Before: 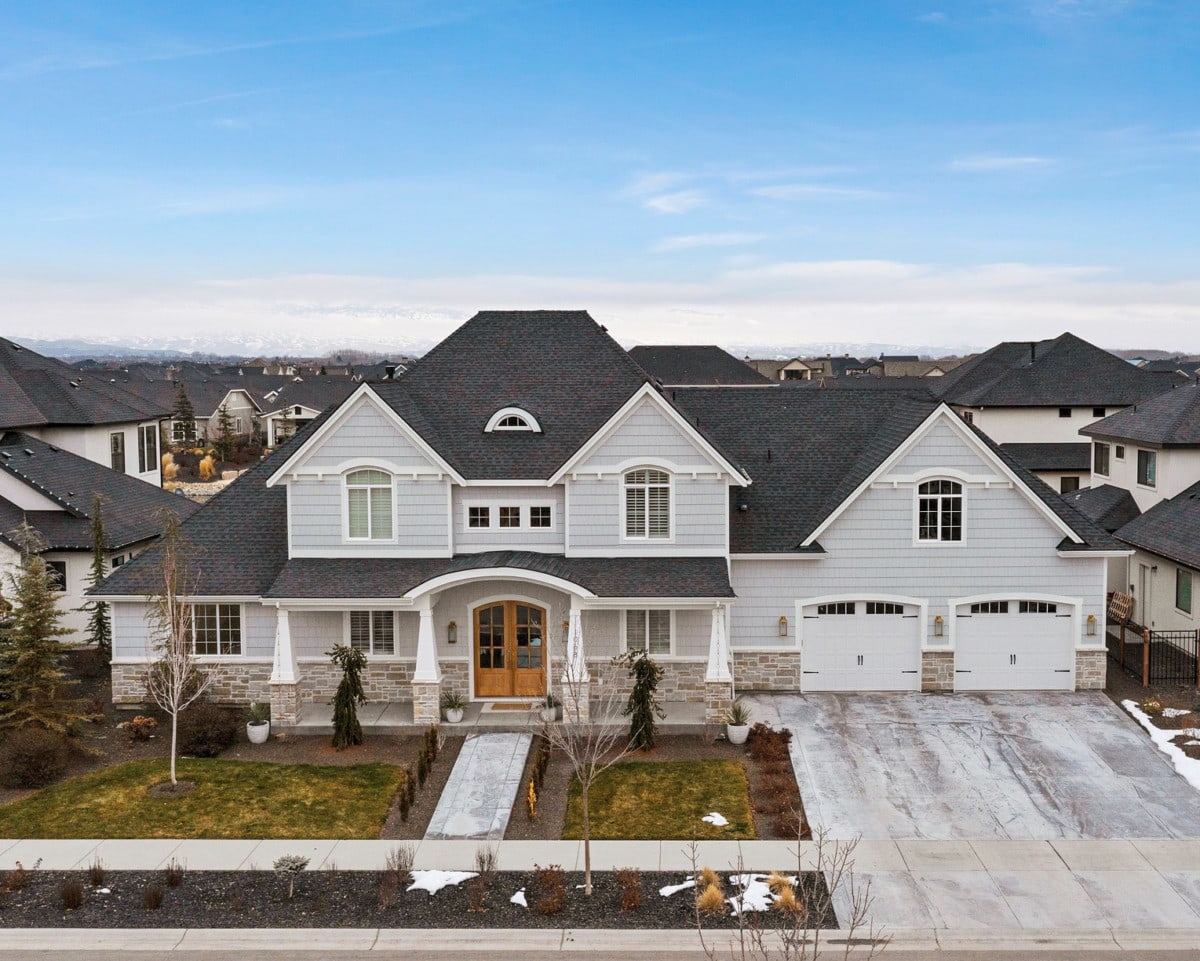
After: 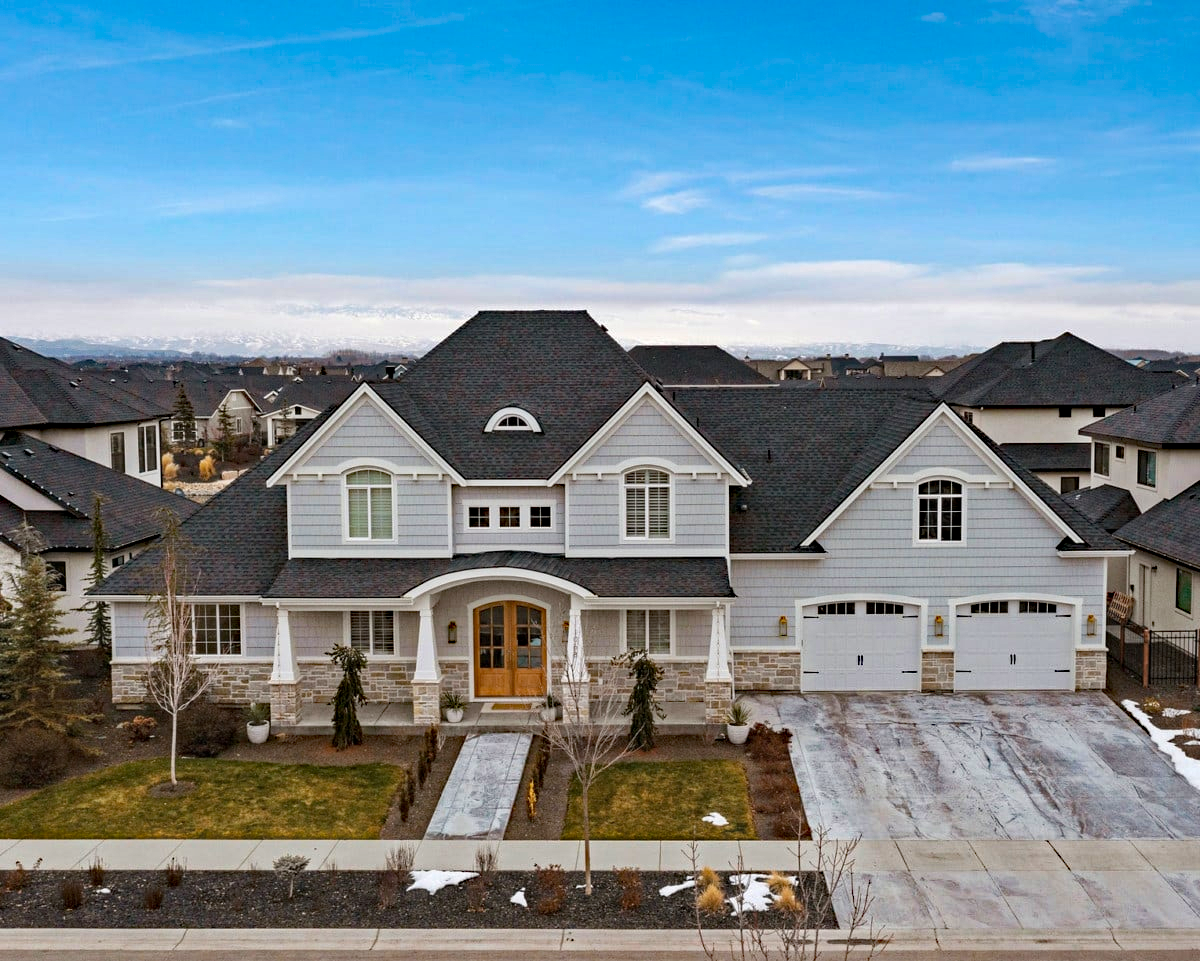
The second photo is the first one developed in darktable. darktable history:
haze removal: strength 0.522, distance 0.922, compatibility mode true, adaptive false
